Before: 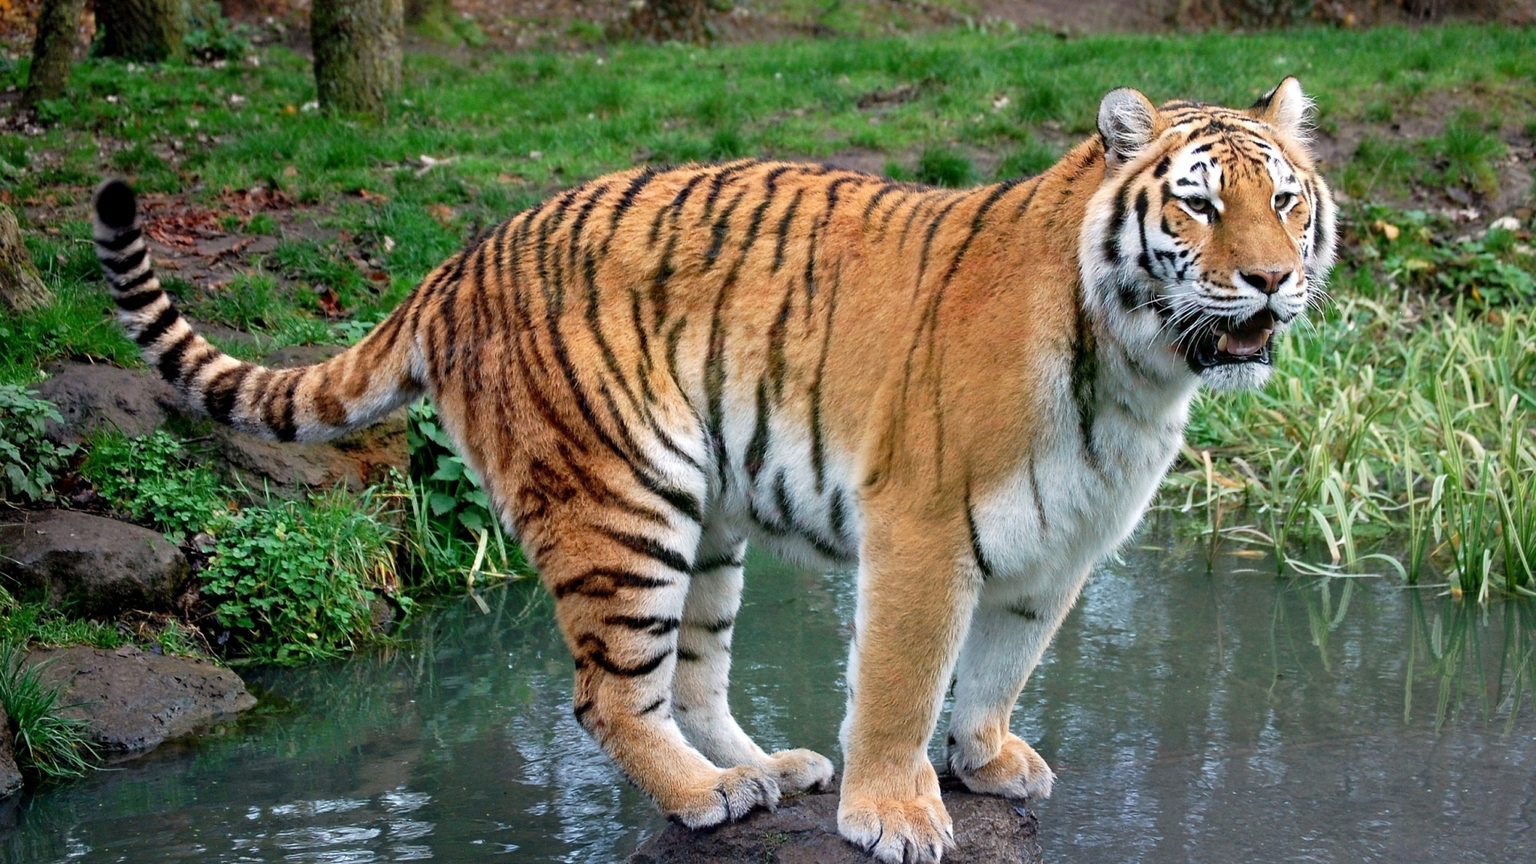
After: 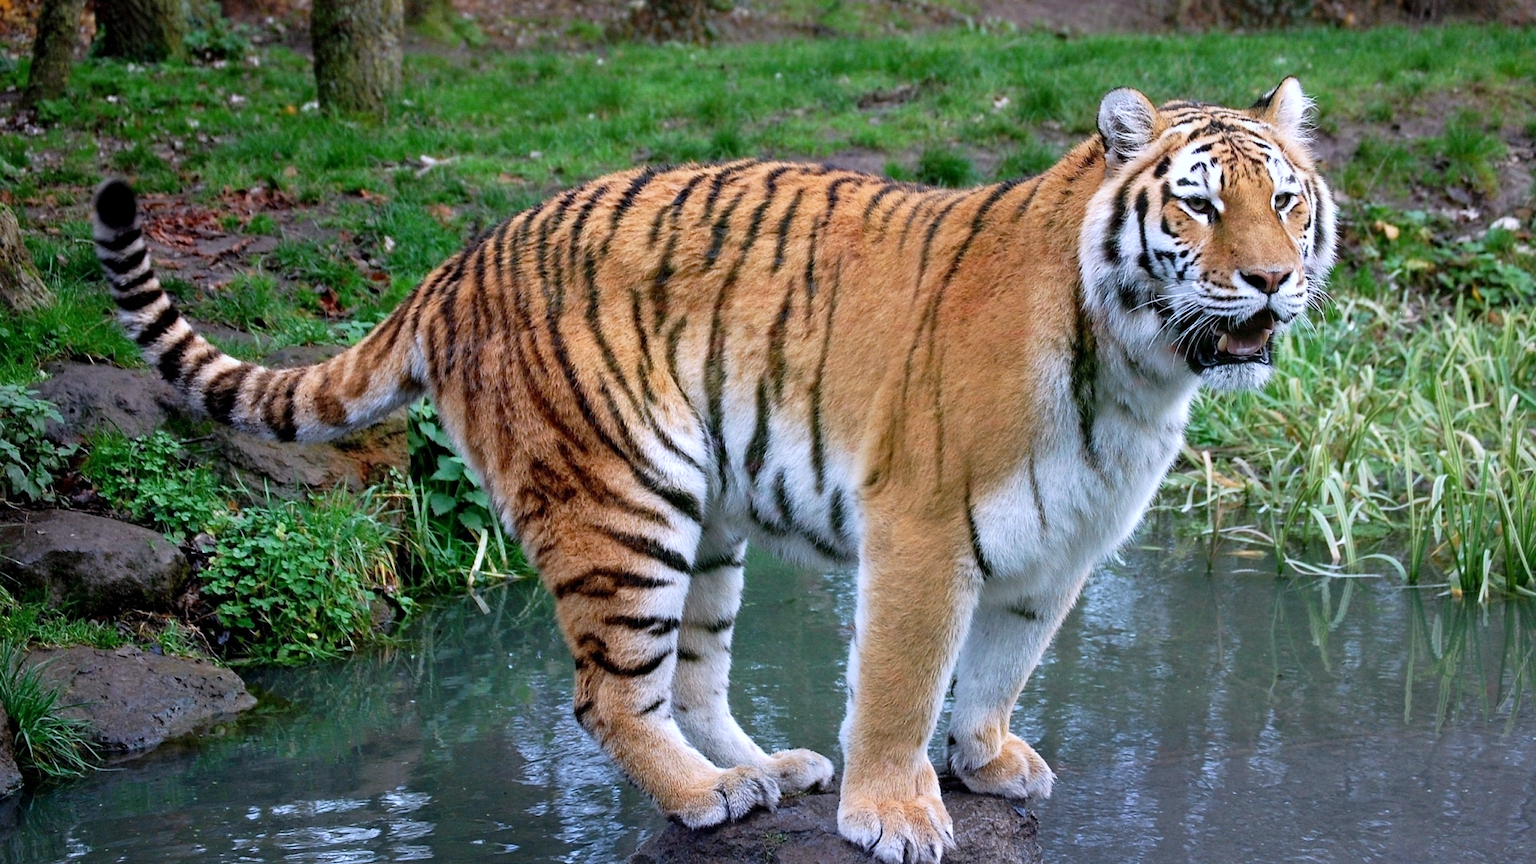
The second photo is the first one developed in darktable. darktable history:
tone equalizer: on, module defaults
white balance: red 0.967, blue 1.119, emerald 0.756
